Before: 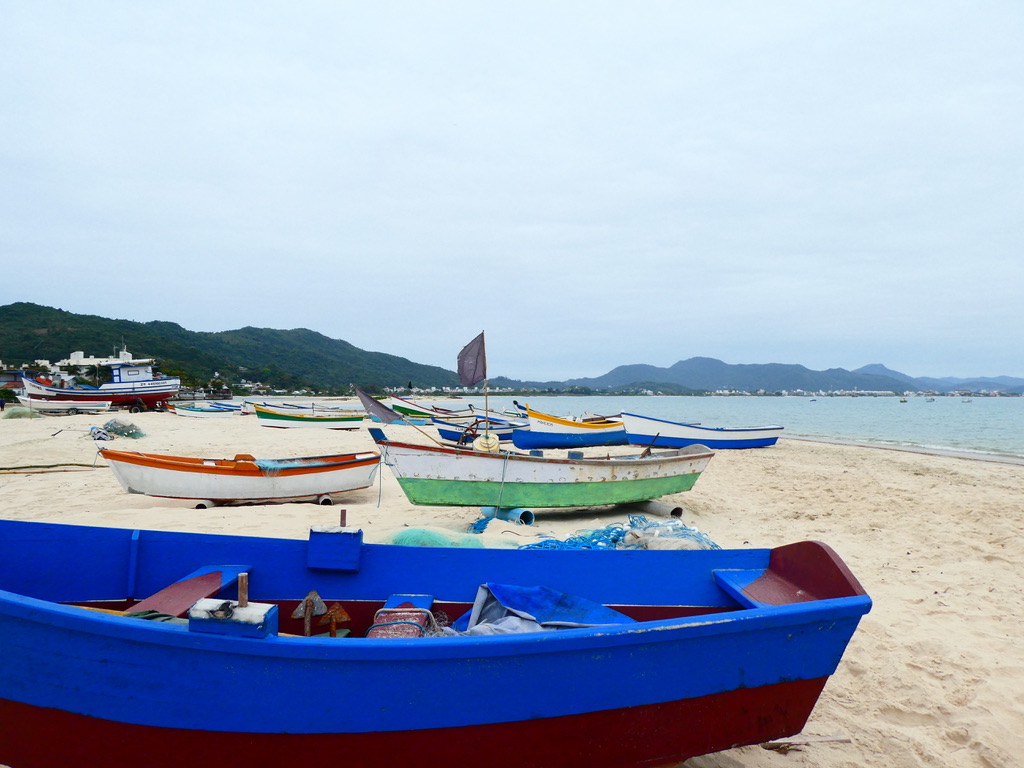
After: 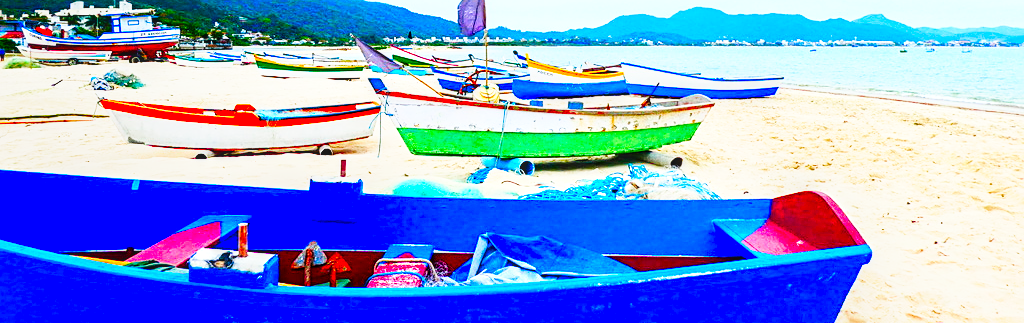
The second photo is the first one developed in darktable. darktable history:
color correction: highlights b* 0.039, saturation 2.99
sharpen: on, module defaults
crop: top 45.612%, bottom 12.244%
local contrast: detail 130%
base curve: curves: ch0 [(0, 0) (0.007, 0.004) (0.027, 0.03) (0.046, 0.07) (0.207, 0.54) (0.442, 0.872) (0.673, 0.972) (1, 1)], preserve colors none
